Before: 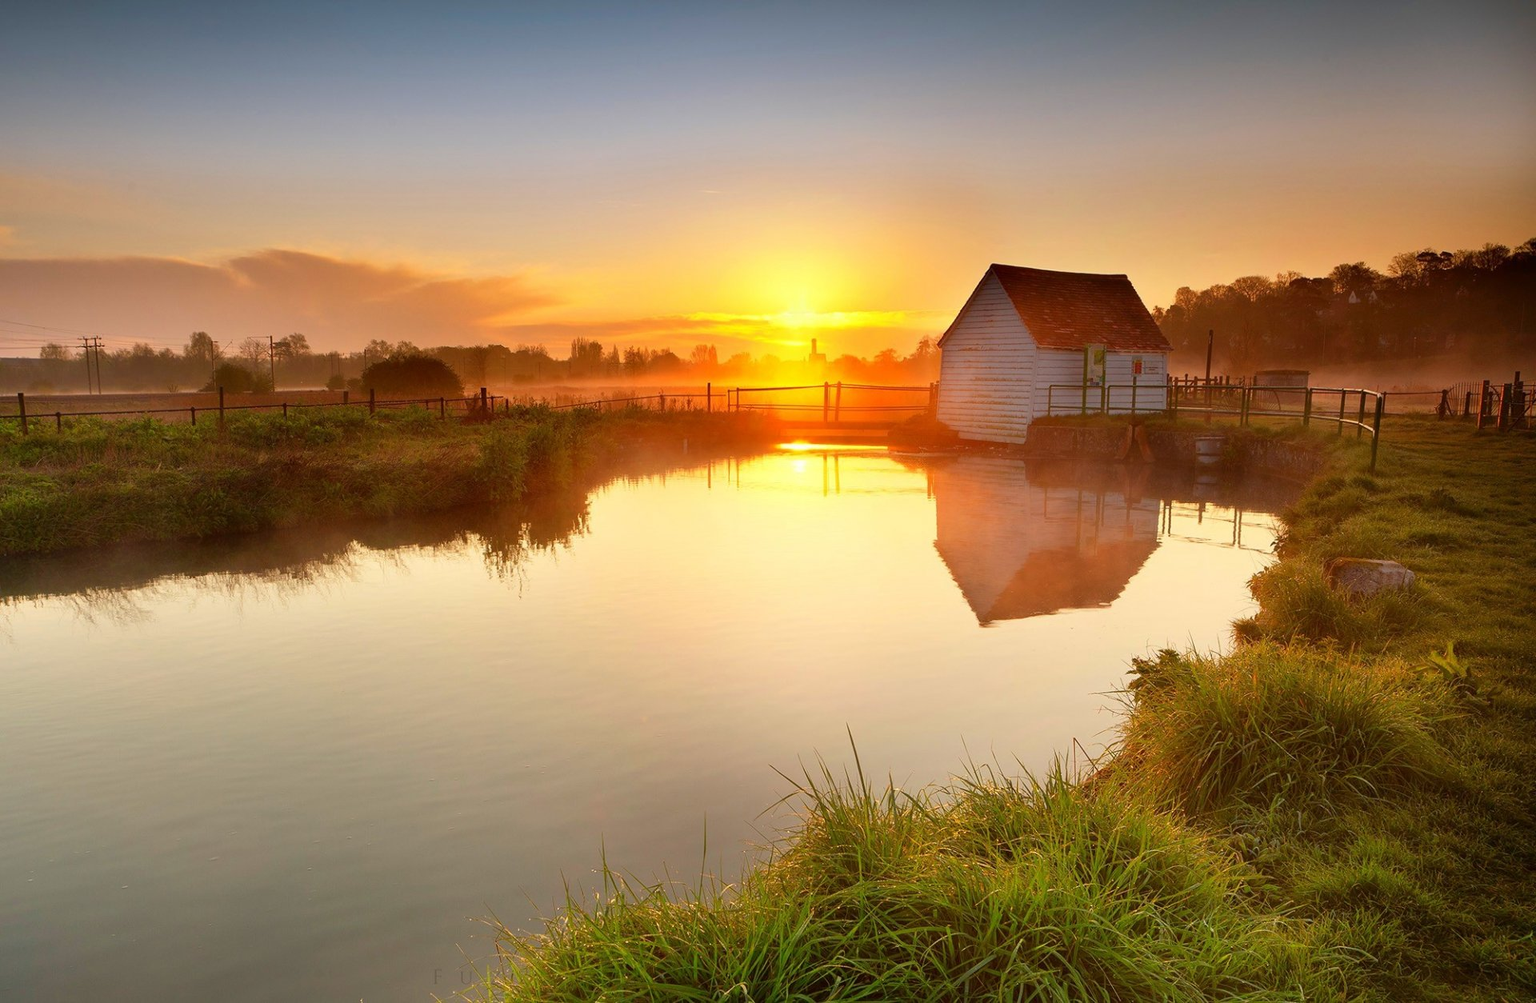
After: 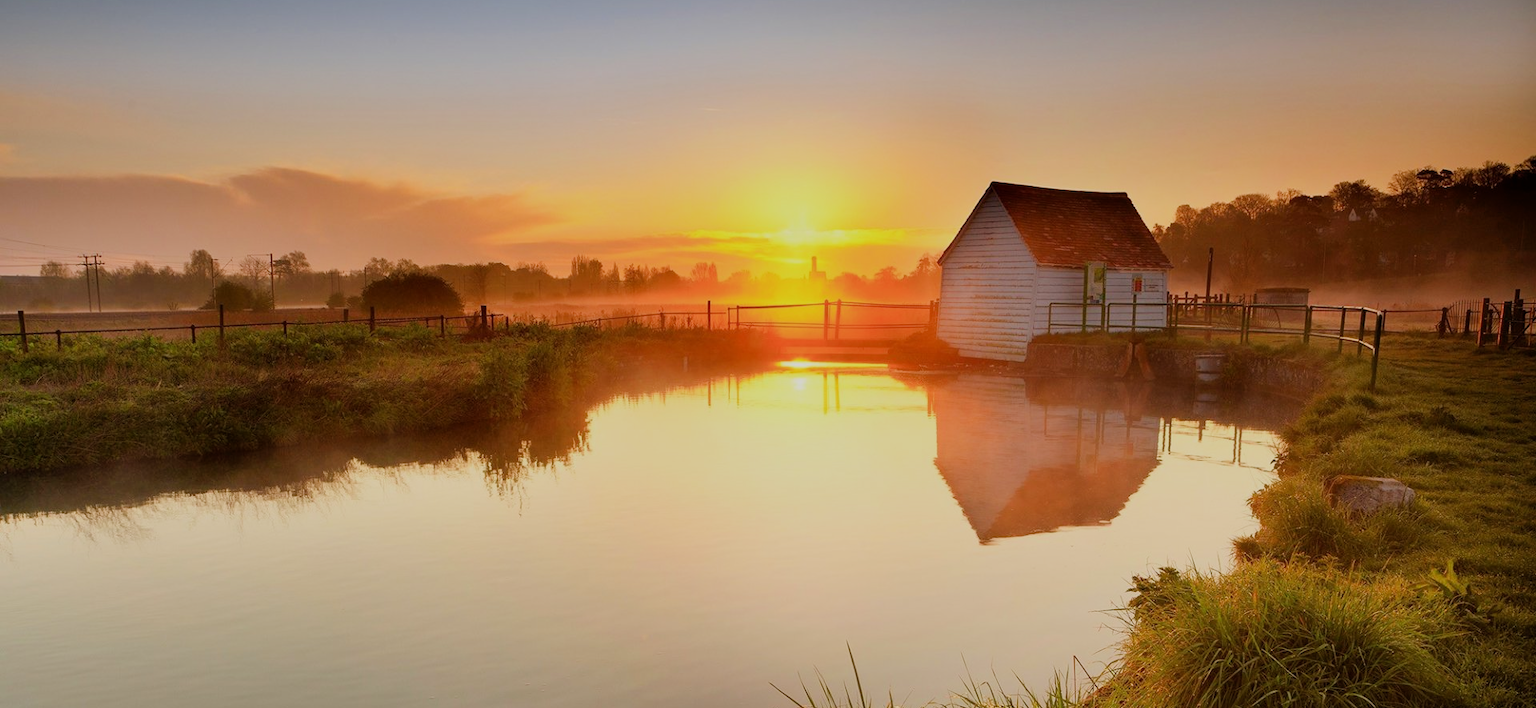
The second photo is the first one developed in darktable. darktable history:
filmic rgb: black relative exposure -7.65 EV, white relative exposure 4.56 EV, hardness 3.61
crop and rotate: top 8.293%, bottom 20.996%
